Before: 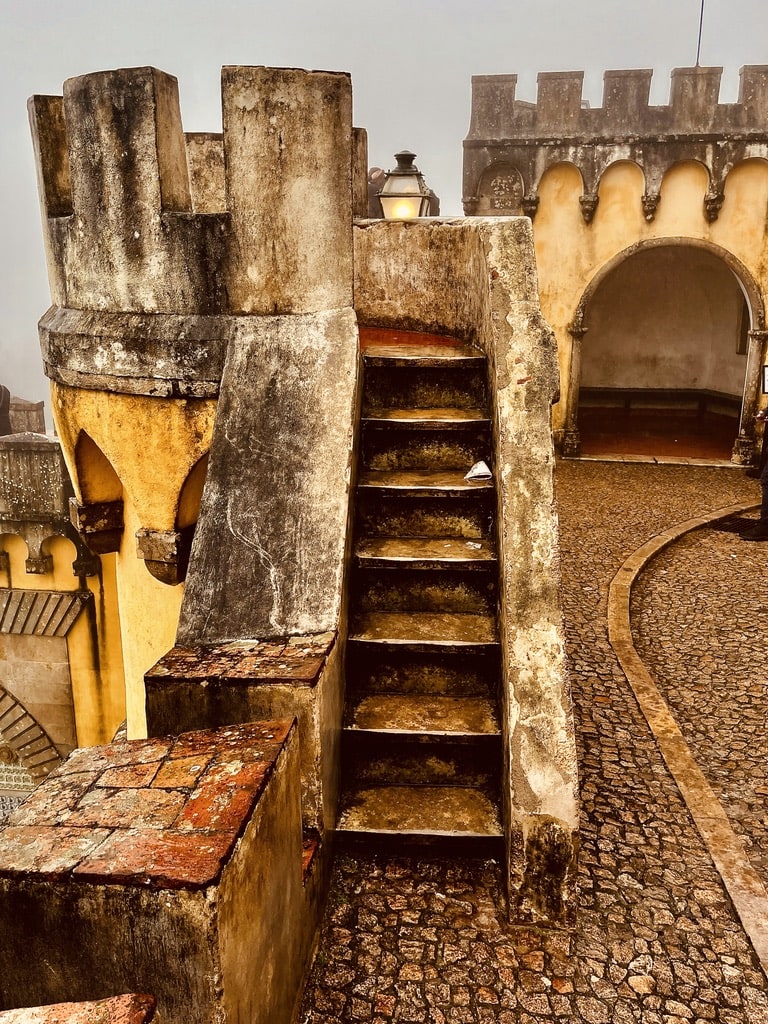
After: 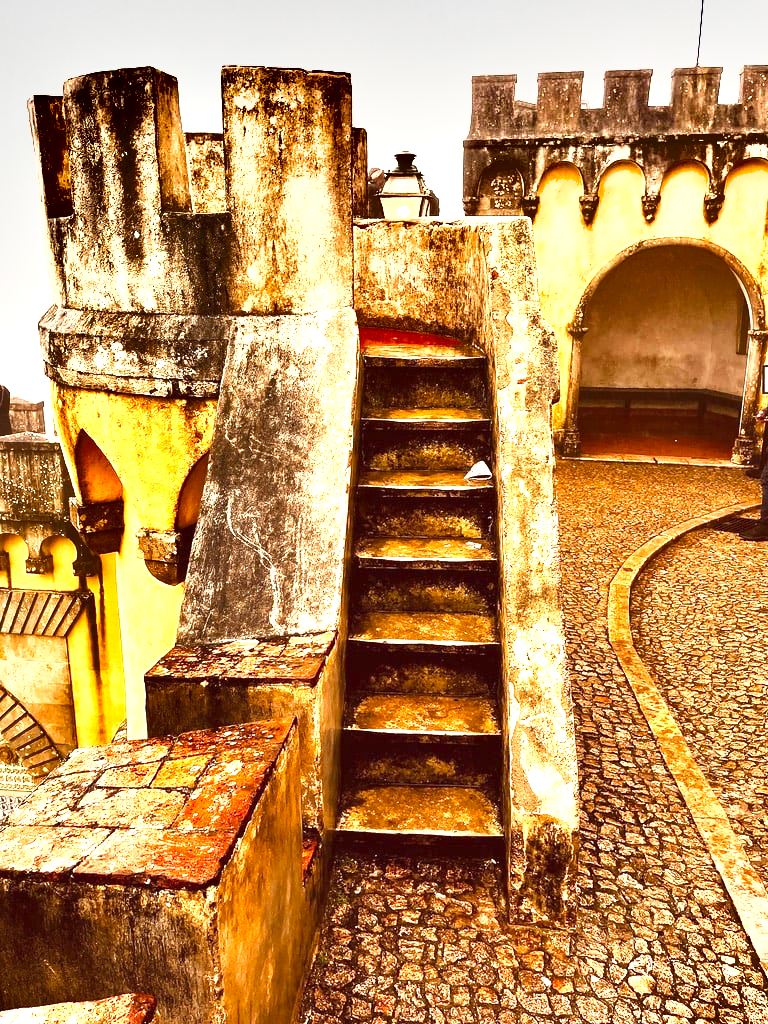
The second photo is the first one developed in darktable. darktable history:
shadows and highlights: shadows 5, soften with gaussian
exposure: black level correction 0, exposure 1.55 EV, compensate exposure bias true, compensate highlight preservation false
